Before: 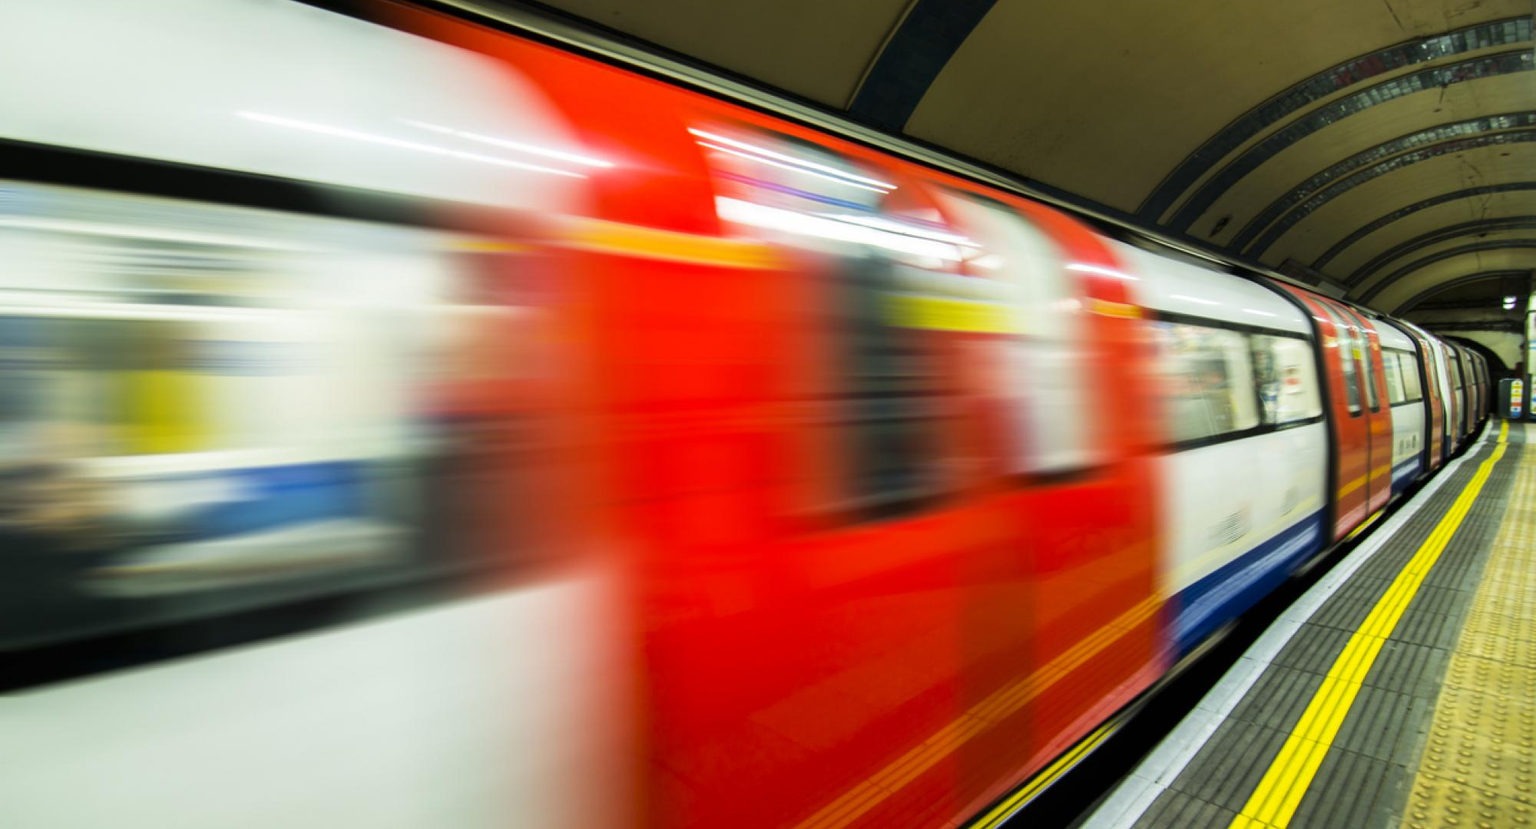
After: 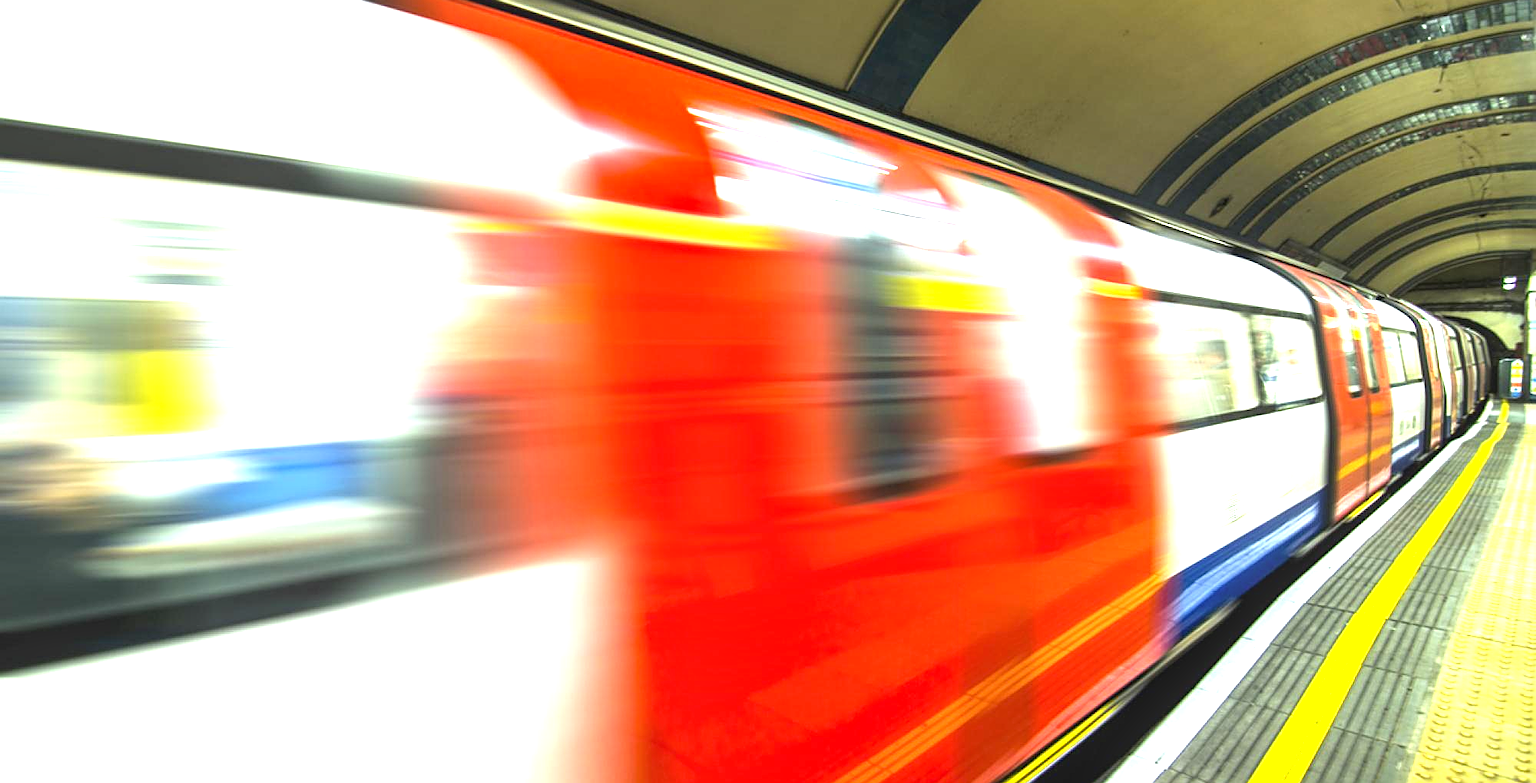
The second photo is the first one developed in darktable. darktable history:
local contrast: detail 110%
sharpen: on, module defaults
white balance: red 1.004, blue 1.024
exposure: black level correction 0, exposure 1.5 EV, compensate exposure bias true, compensate highlight preservation false
crop and rotate: top 2.479%, bottom 3.018%
